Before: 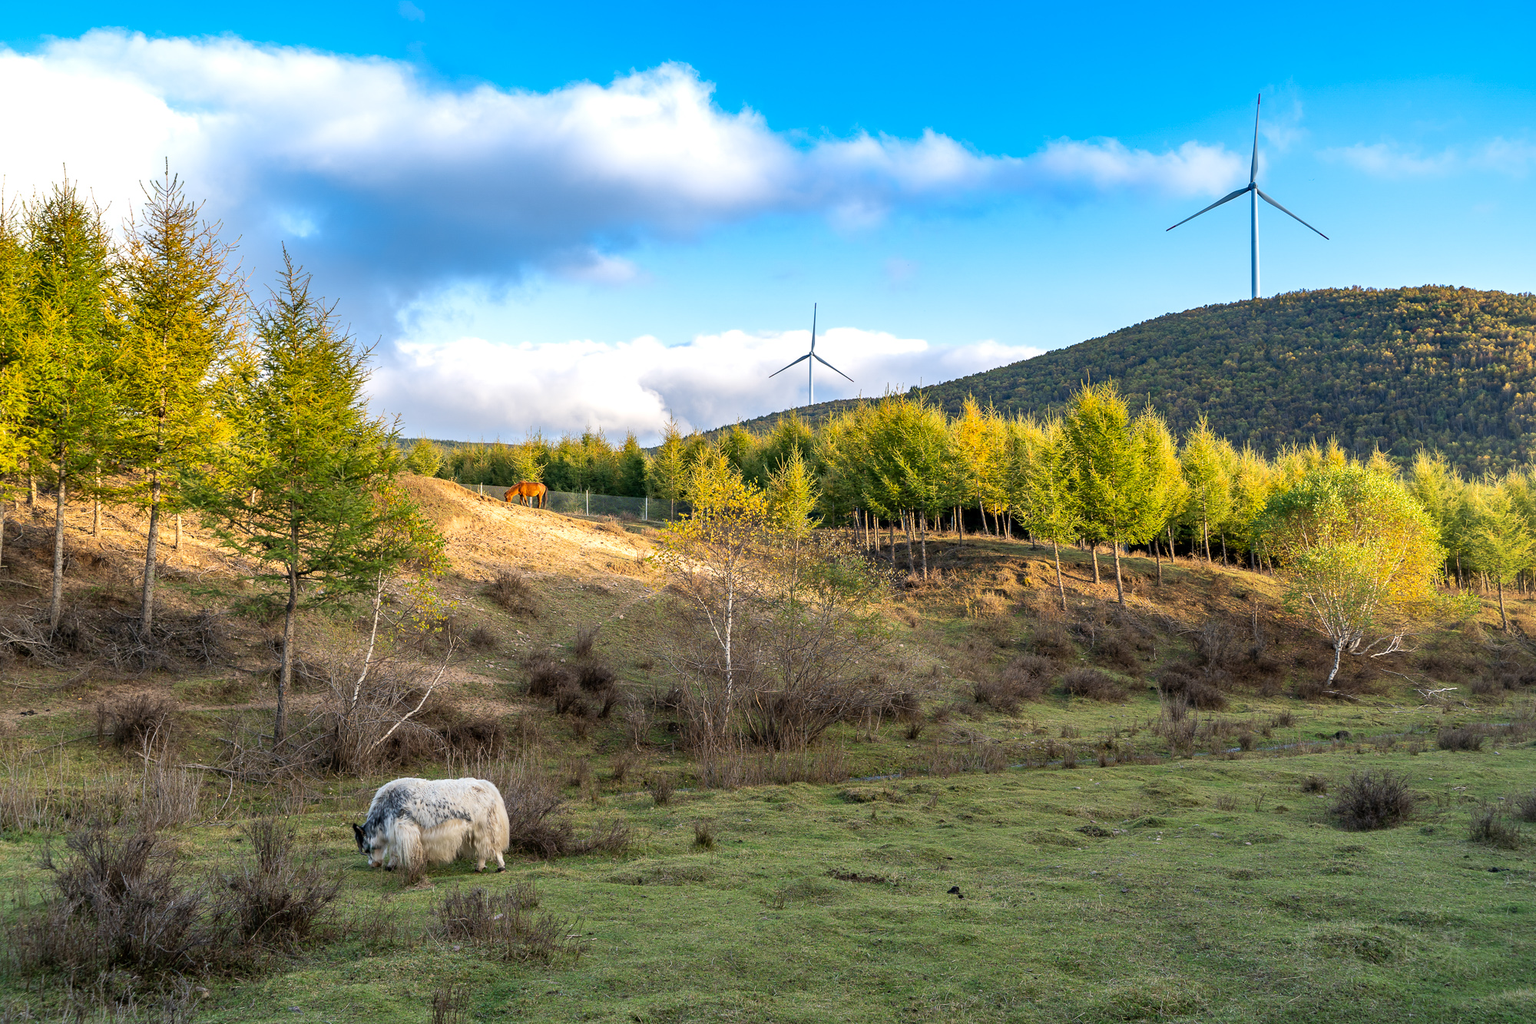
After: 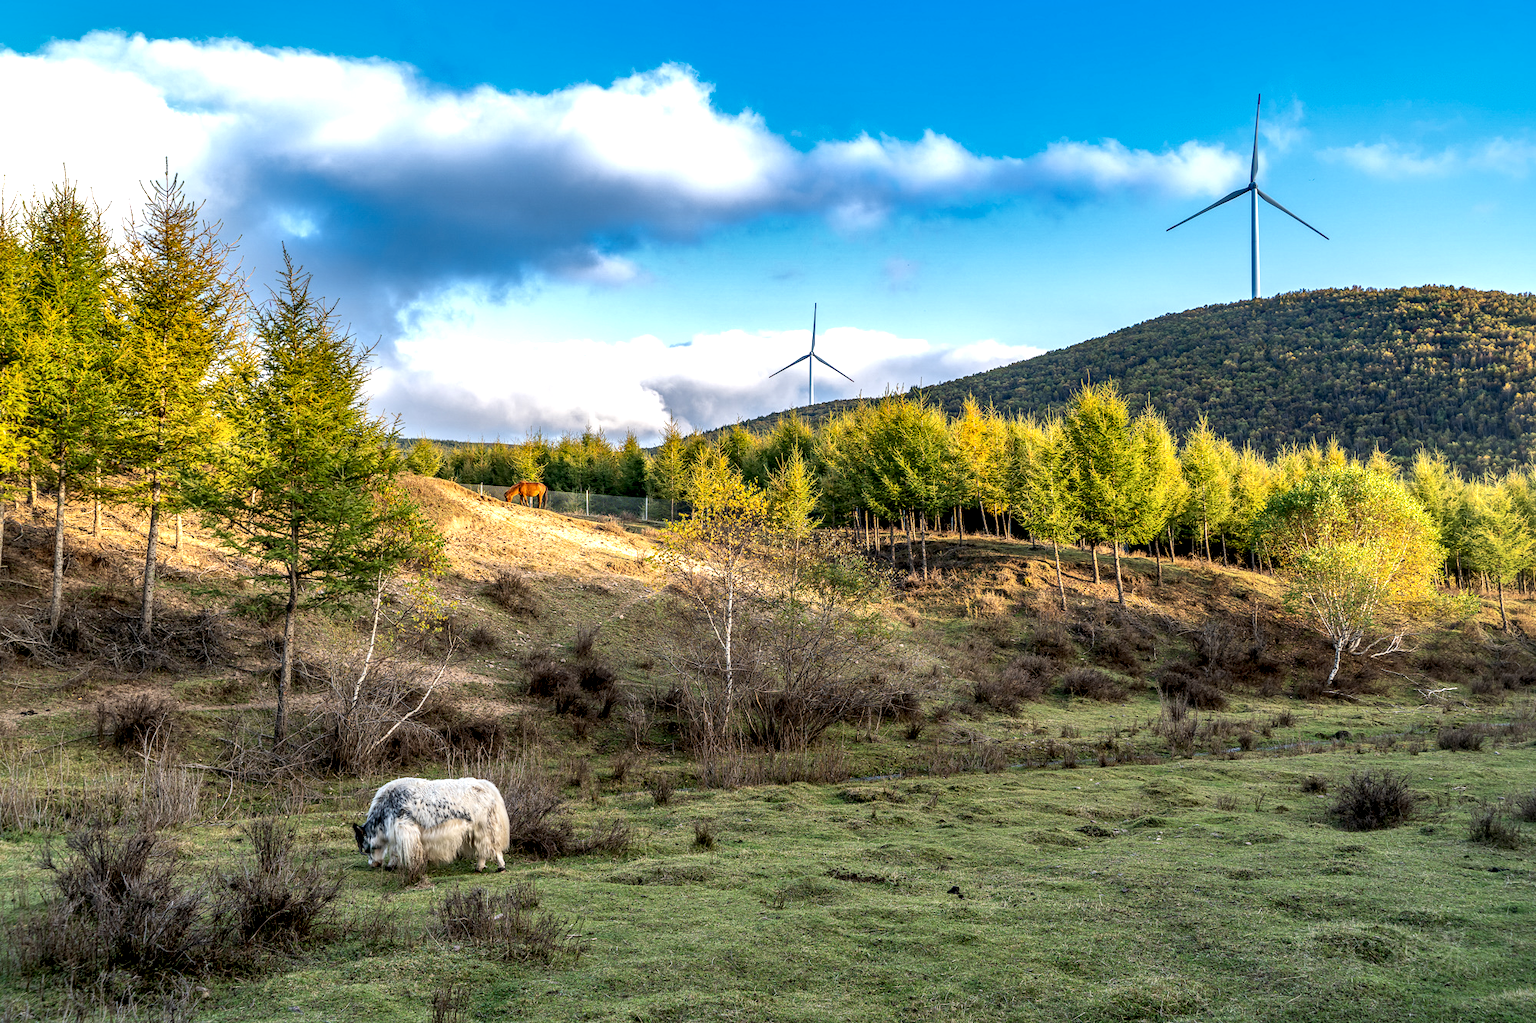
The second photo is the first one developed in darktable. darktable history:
shadows and highlights: on, module defaults
local contrast: highlights 63%, shadows 53%, detail 168%, midtone range 0.512
